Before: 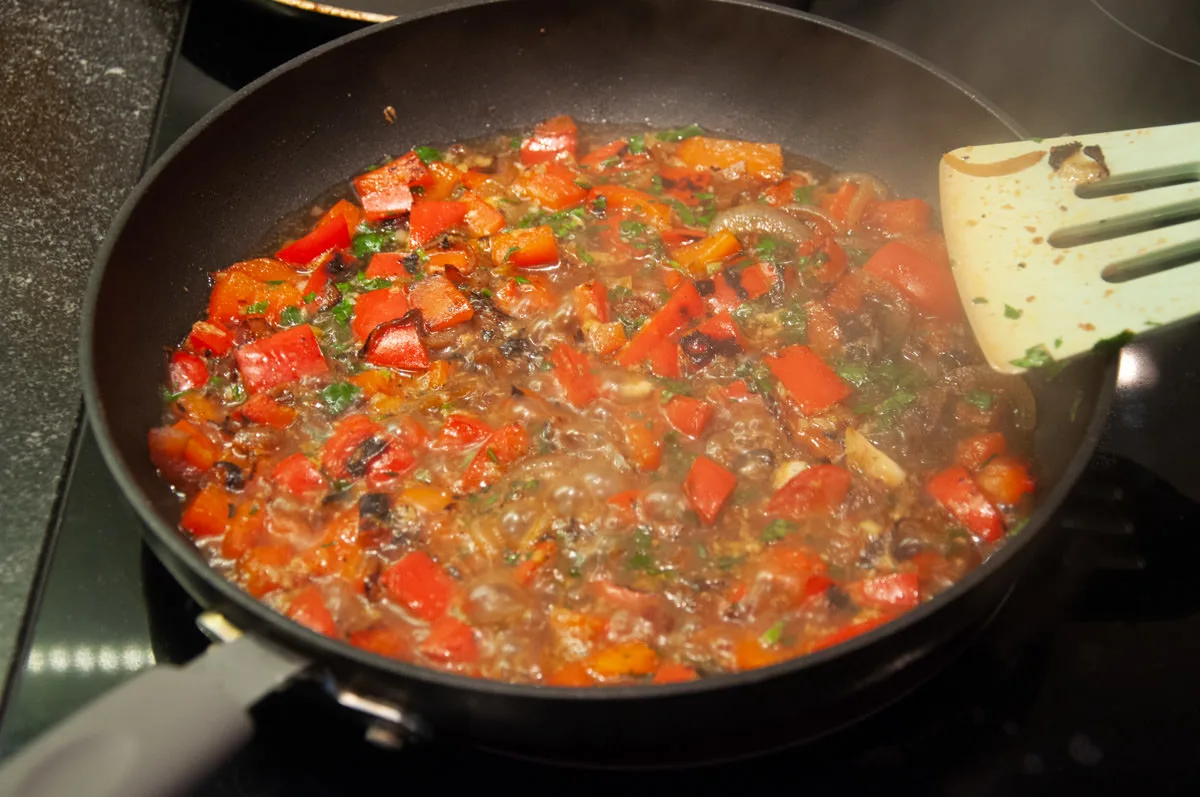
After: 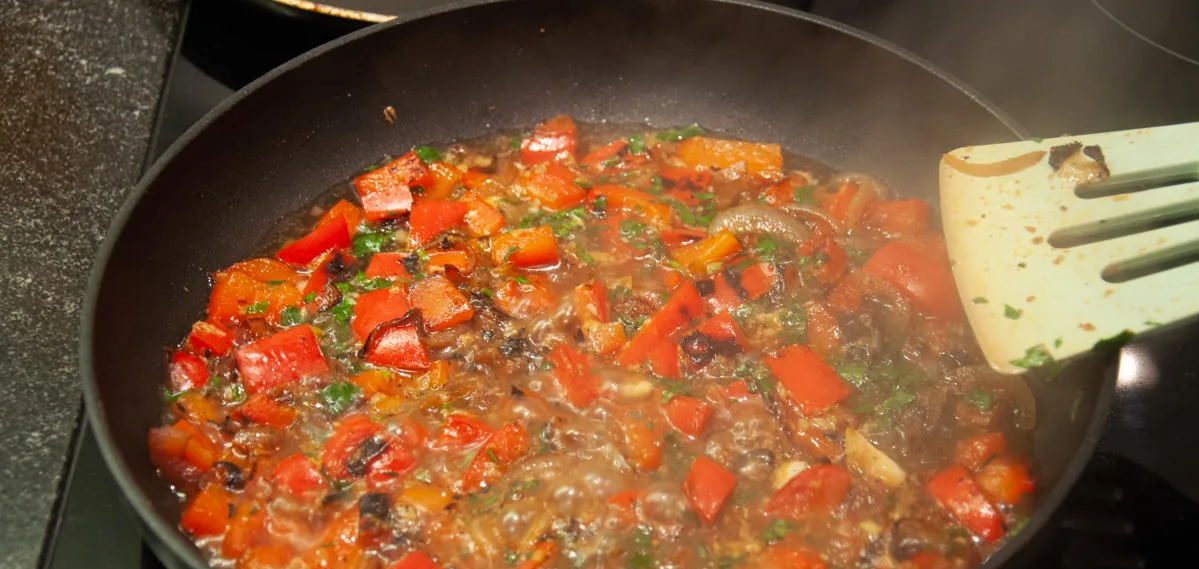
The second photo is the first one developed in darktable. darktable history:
crop: right 0%, bottom 28.546%
